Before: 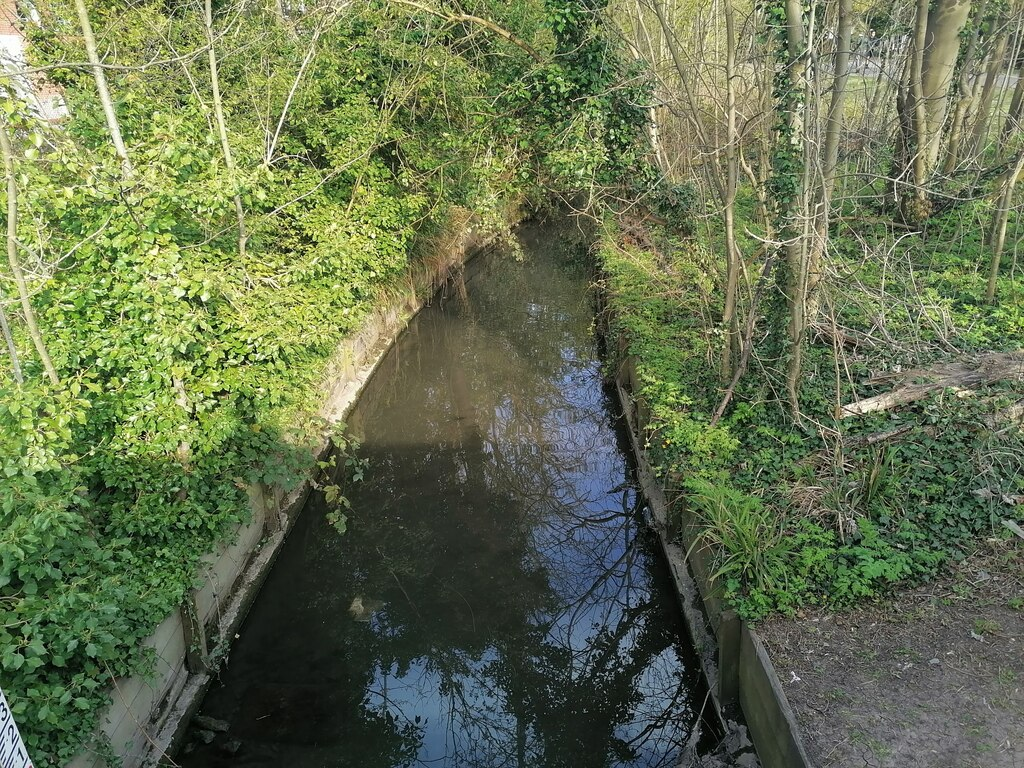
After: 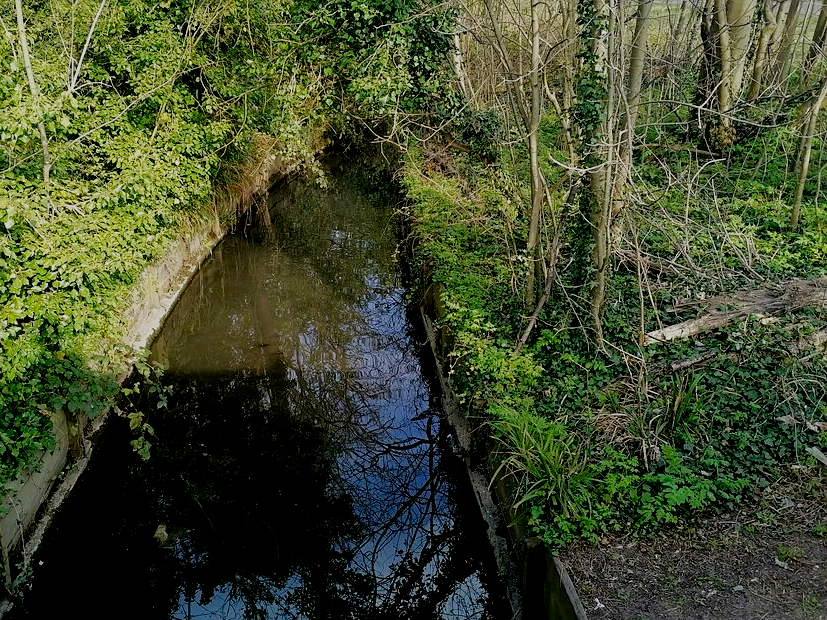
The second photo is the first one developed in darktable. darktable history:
crop: left 19.159%, top 9.58%, bottom 9.58%
exposure: black level correction 0.025, exposure 0.182 EV, compensate highlight preservation false
sharpen: amount 0.2
filmic rgb: middle gray luminance 29%, black relative exposure -10.3 EV, white relative exposure 5.5 EV, threshold 6 EV, target black luminance 0%, hardness 3.95, latitude 2.04%, contrast 1.132, highlights saturation mix 5%, shadows ↔ highlights balance 15.11%, add noise in highlights 0, preserve chrominance no, color science v3 (2019), use custom middle-gray values true, iterations of high-quality reconstruction 0, contrast in highlights soft, enable highlight reconstruction true
